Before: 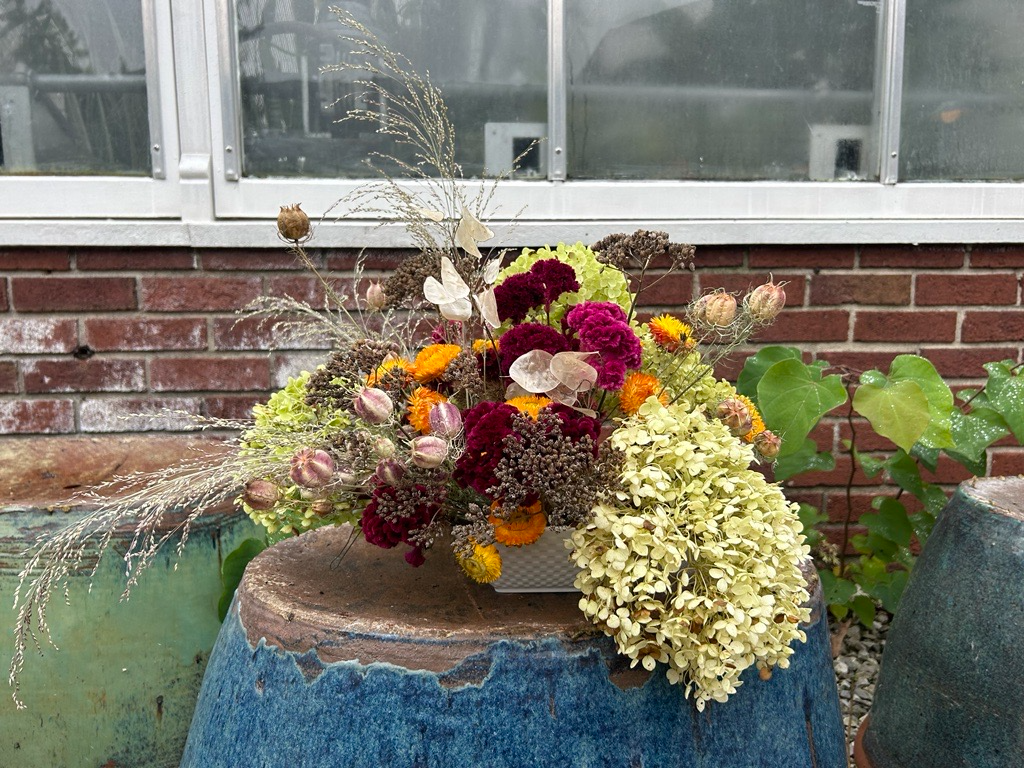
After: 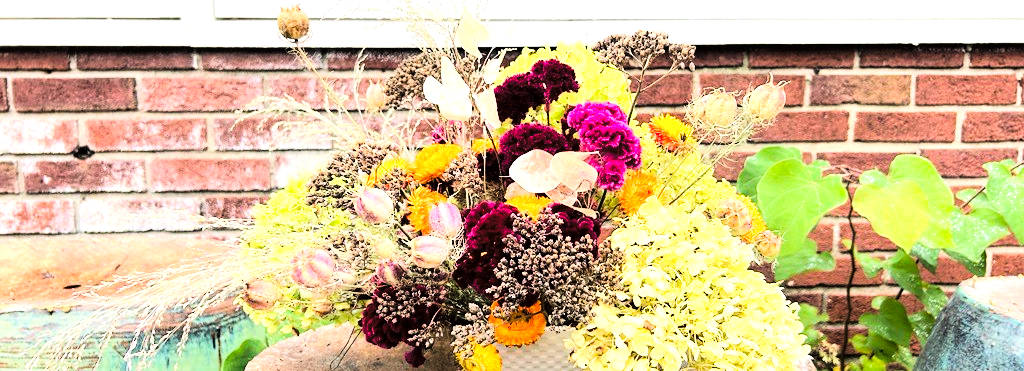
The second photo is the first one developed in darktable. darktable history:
tone curve: curves: ch0 [(0, 0) (0.16, 0.055) (0.506, 0.762) (1, 1.024)], color space Lab, linked channels, preserve colors none
crop and rotate: top 26.056%, bottom 25.543%
exposure: black level correction 0, exposure 1.1 EV, compensate highlight preservation false
